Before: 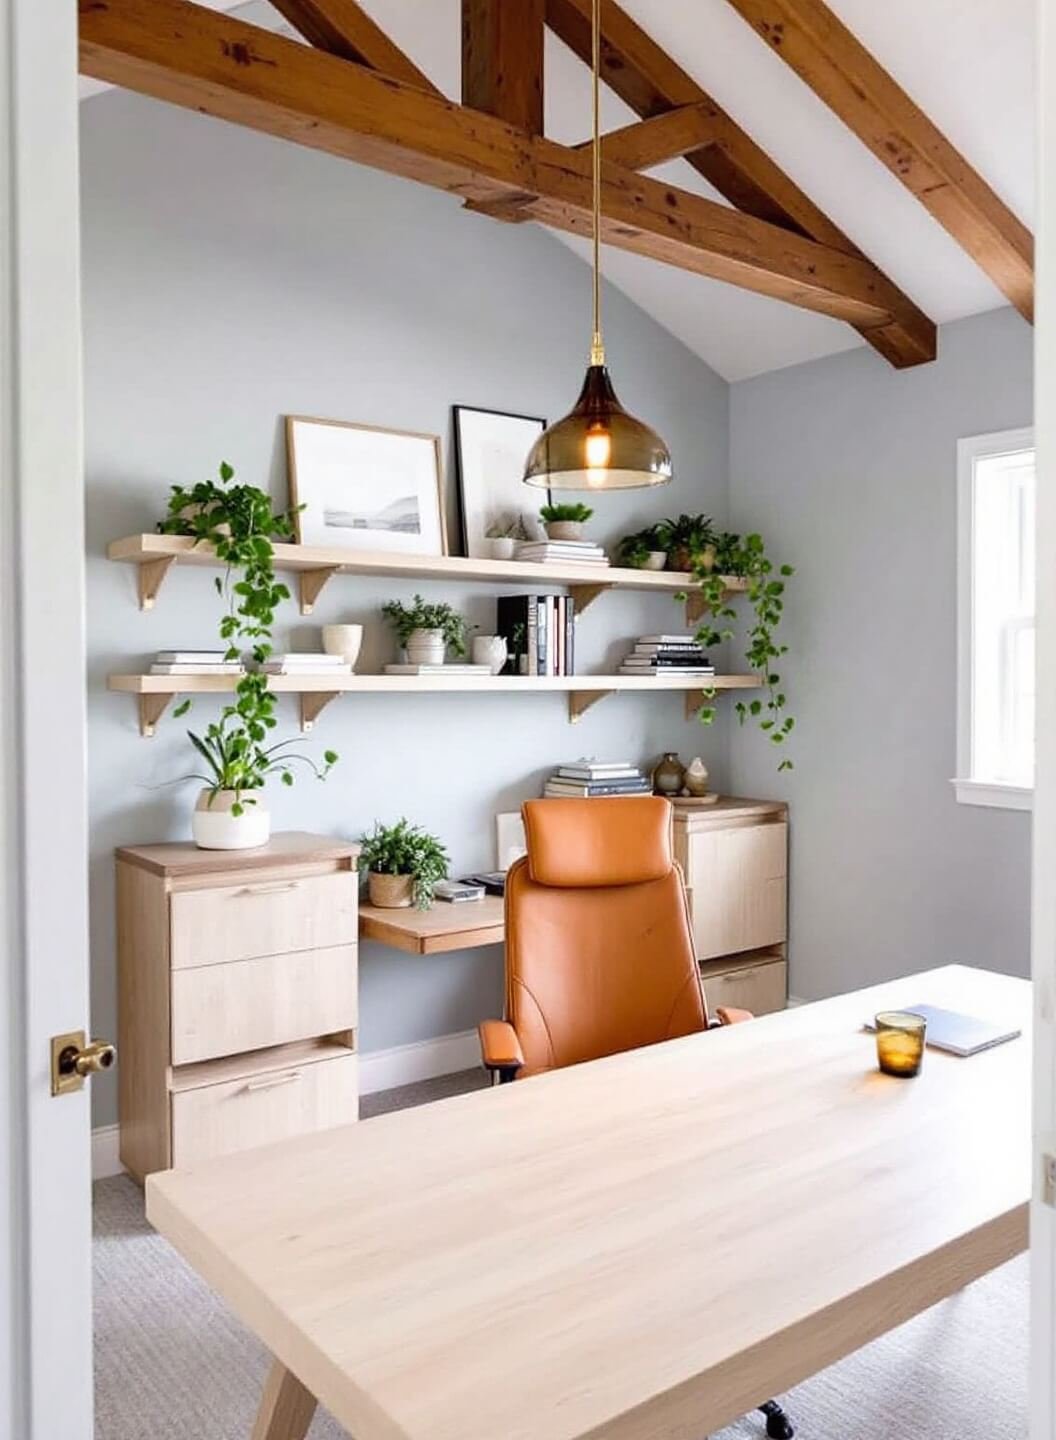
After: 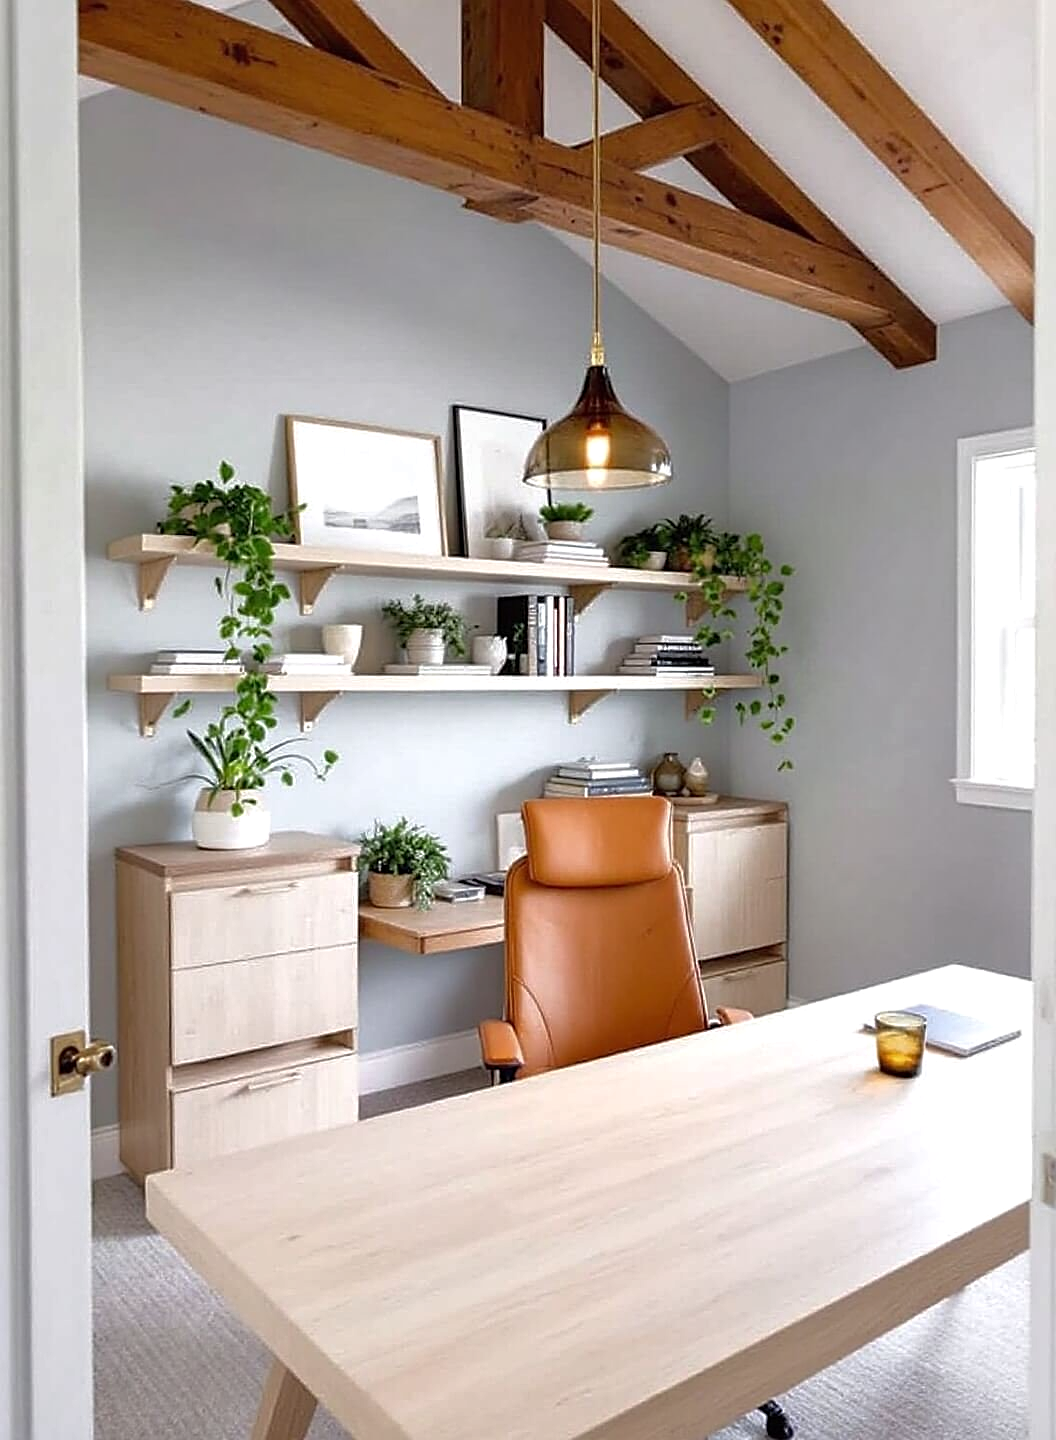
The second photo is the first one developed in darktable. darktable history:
tone equalizer: -8 EV -0.001 EV, -7 EV 0.003 EV, -6 EV -0.002 EV, -5 EV -0.012 EV, -4 EV -0.088 EV, -3 EV -0.22 EV, -2 EV -0.288 EV, -1 EV 0.092 EV, +0 EV 0.277 EV, edges refinement/feathering 500, mask exposure compensation -1.57 EV, preserve details no
sharpen: on, module defaults
